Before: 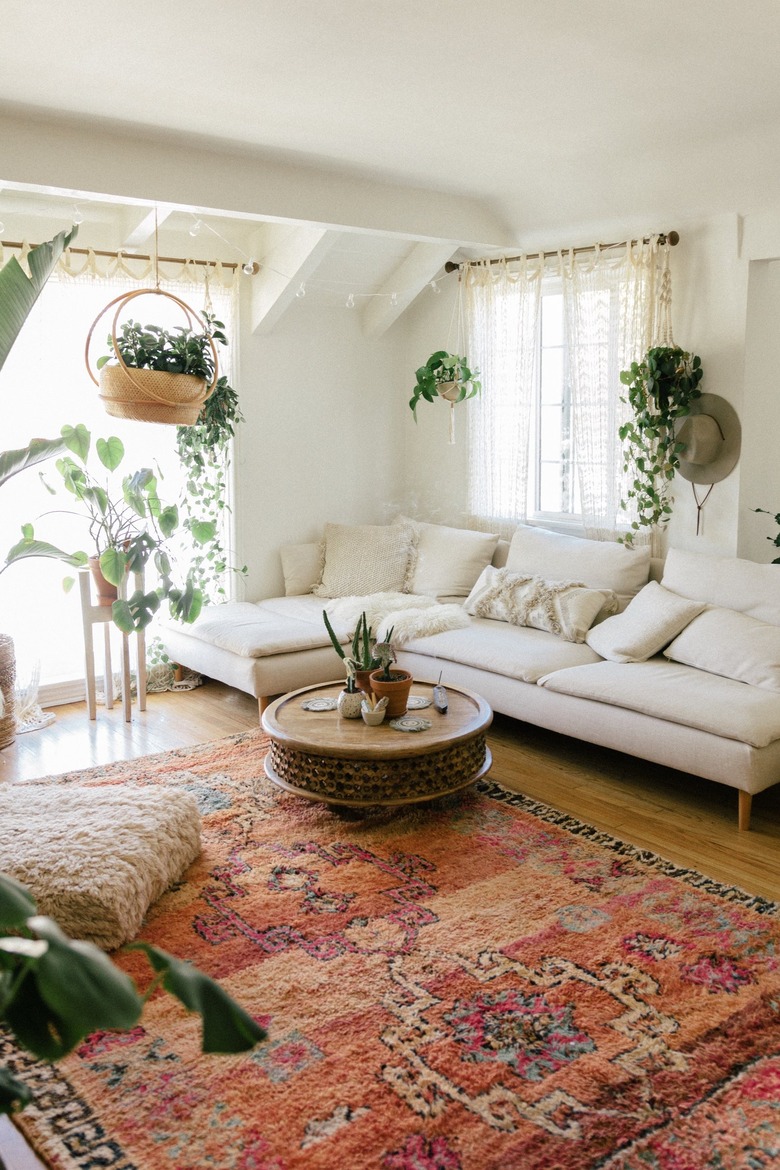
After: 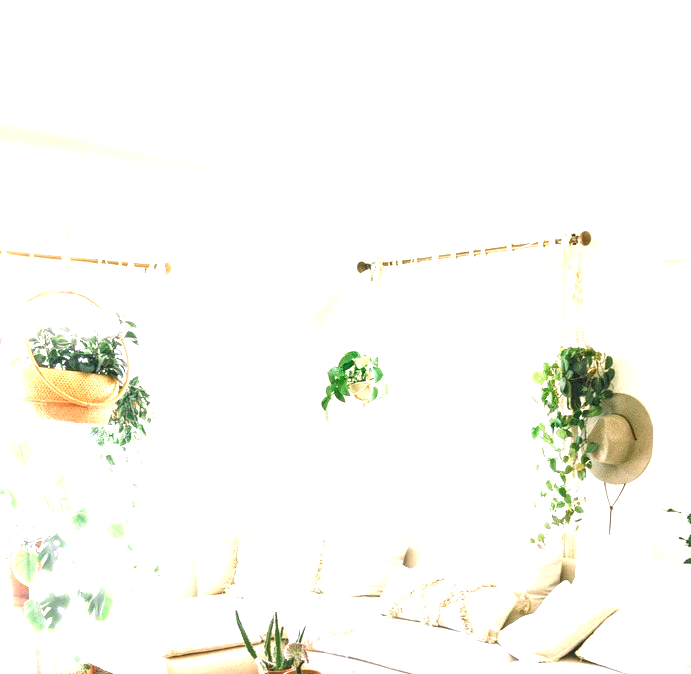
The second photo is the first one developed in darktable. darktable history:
local contrast: detail 130%
exposure: black level correction 0, exposure 1.745 EV, compensate highlight preservation false
crop and rotate: left 11.396%, bottom 42.356%
